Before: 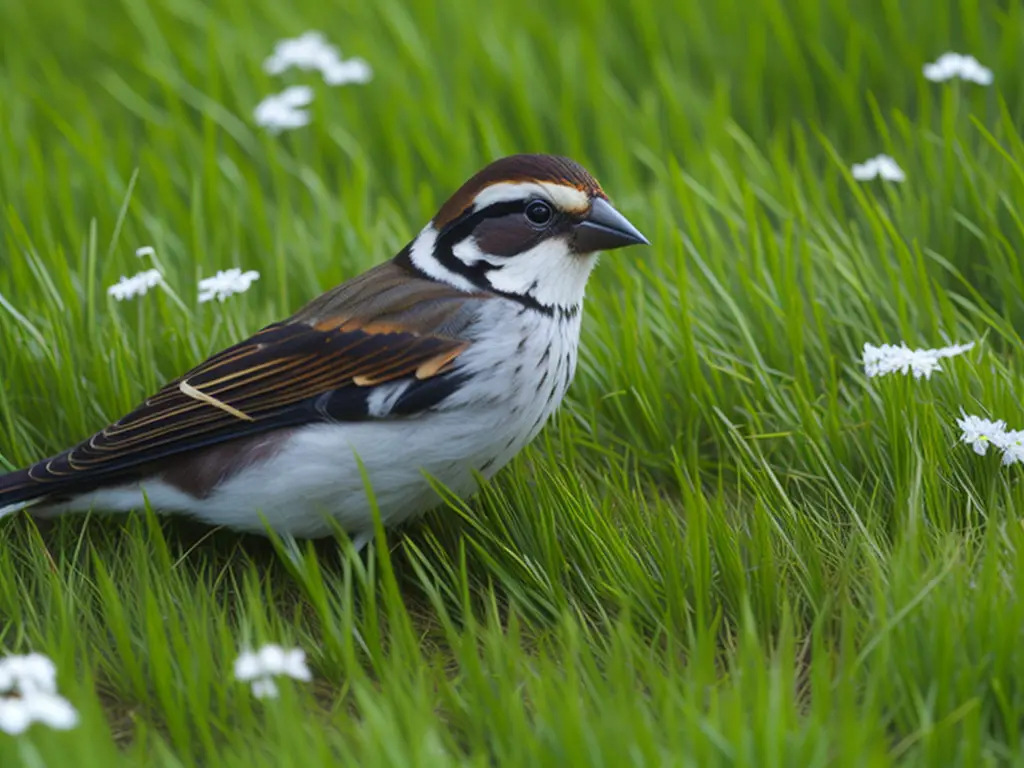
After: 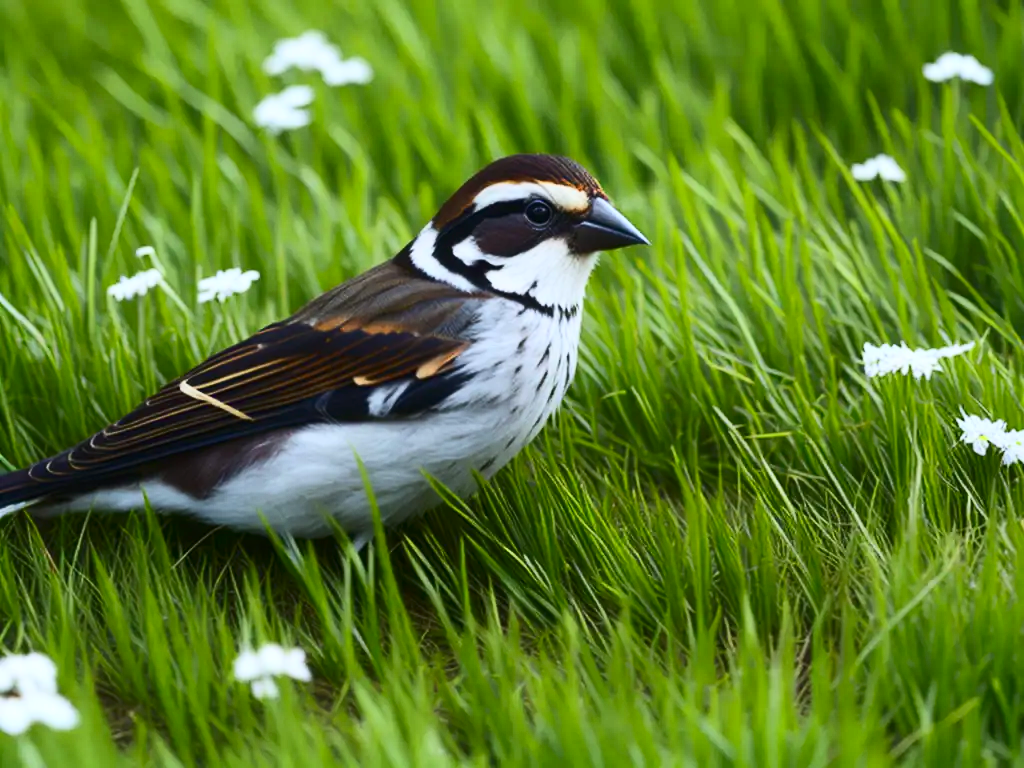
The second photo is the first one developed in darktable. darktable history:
contrast brightness saturation: contrast 0.396, brightness 0.115, saturation 0.212
